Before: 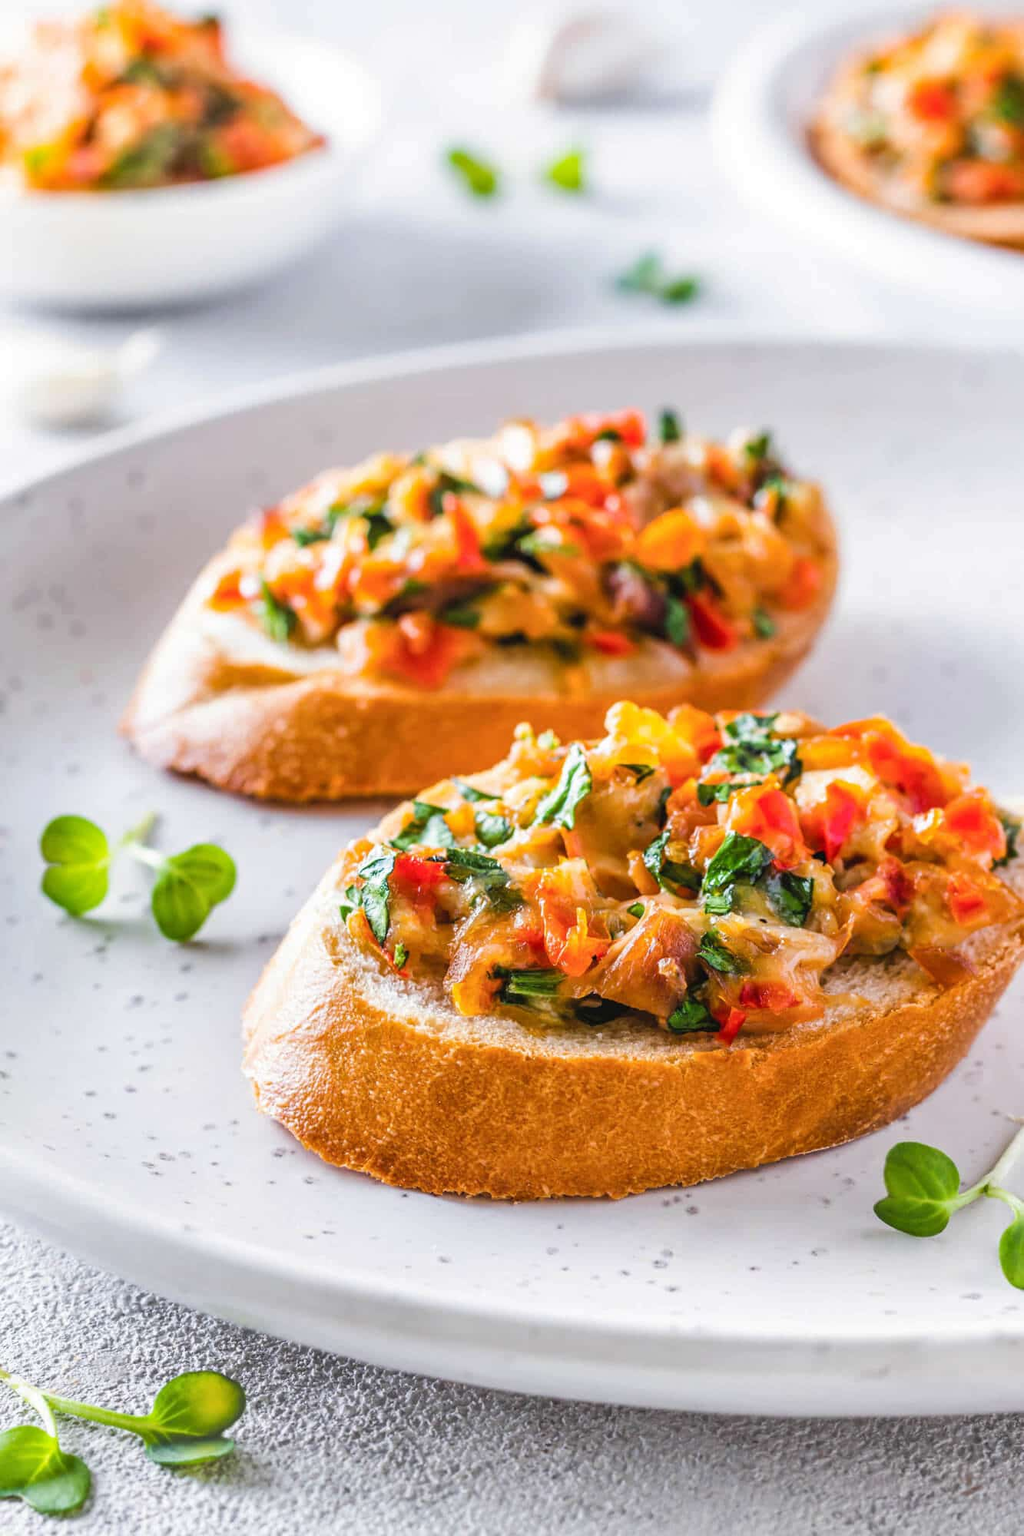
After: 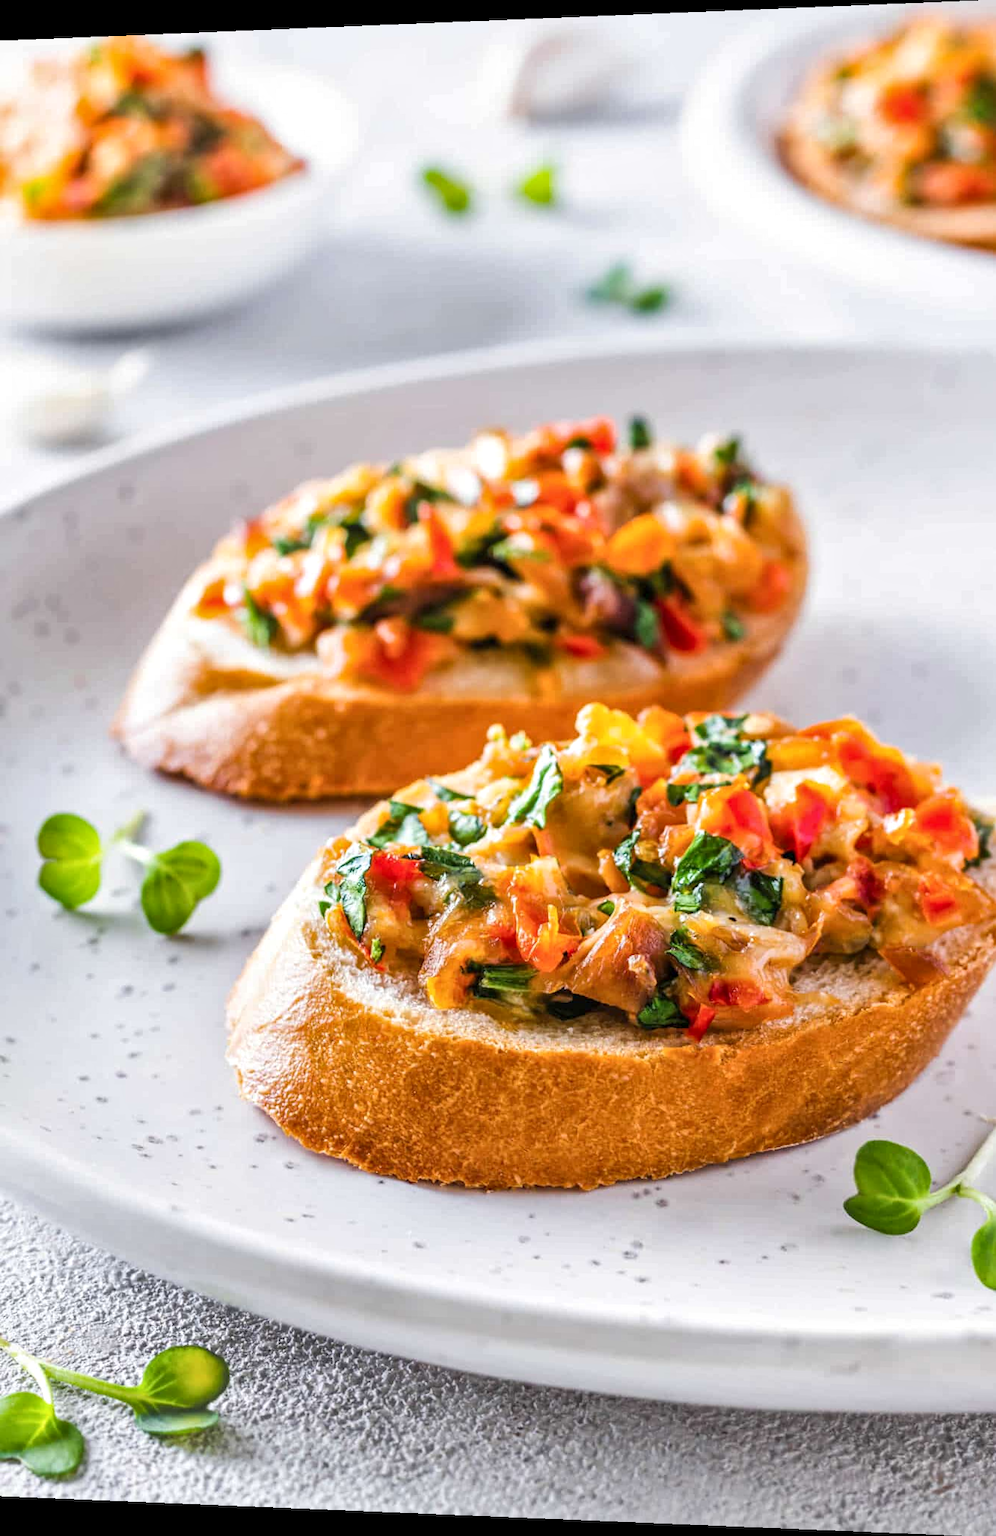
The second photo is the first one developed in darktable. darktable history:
local contrast: mode bilateral grid, contrast 30, coarseness 25, midtone range 0.2
rotate and perspective: lens shift (horizontal) -0.055, automatic cropping off
white balance: emerald 1
